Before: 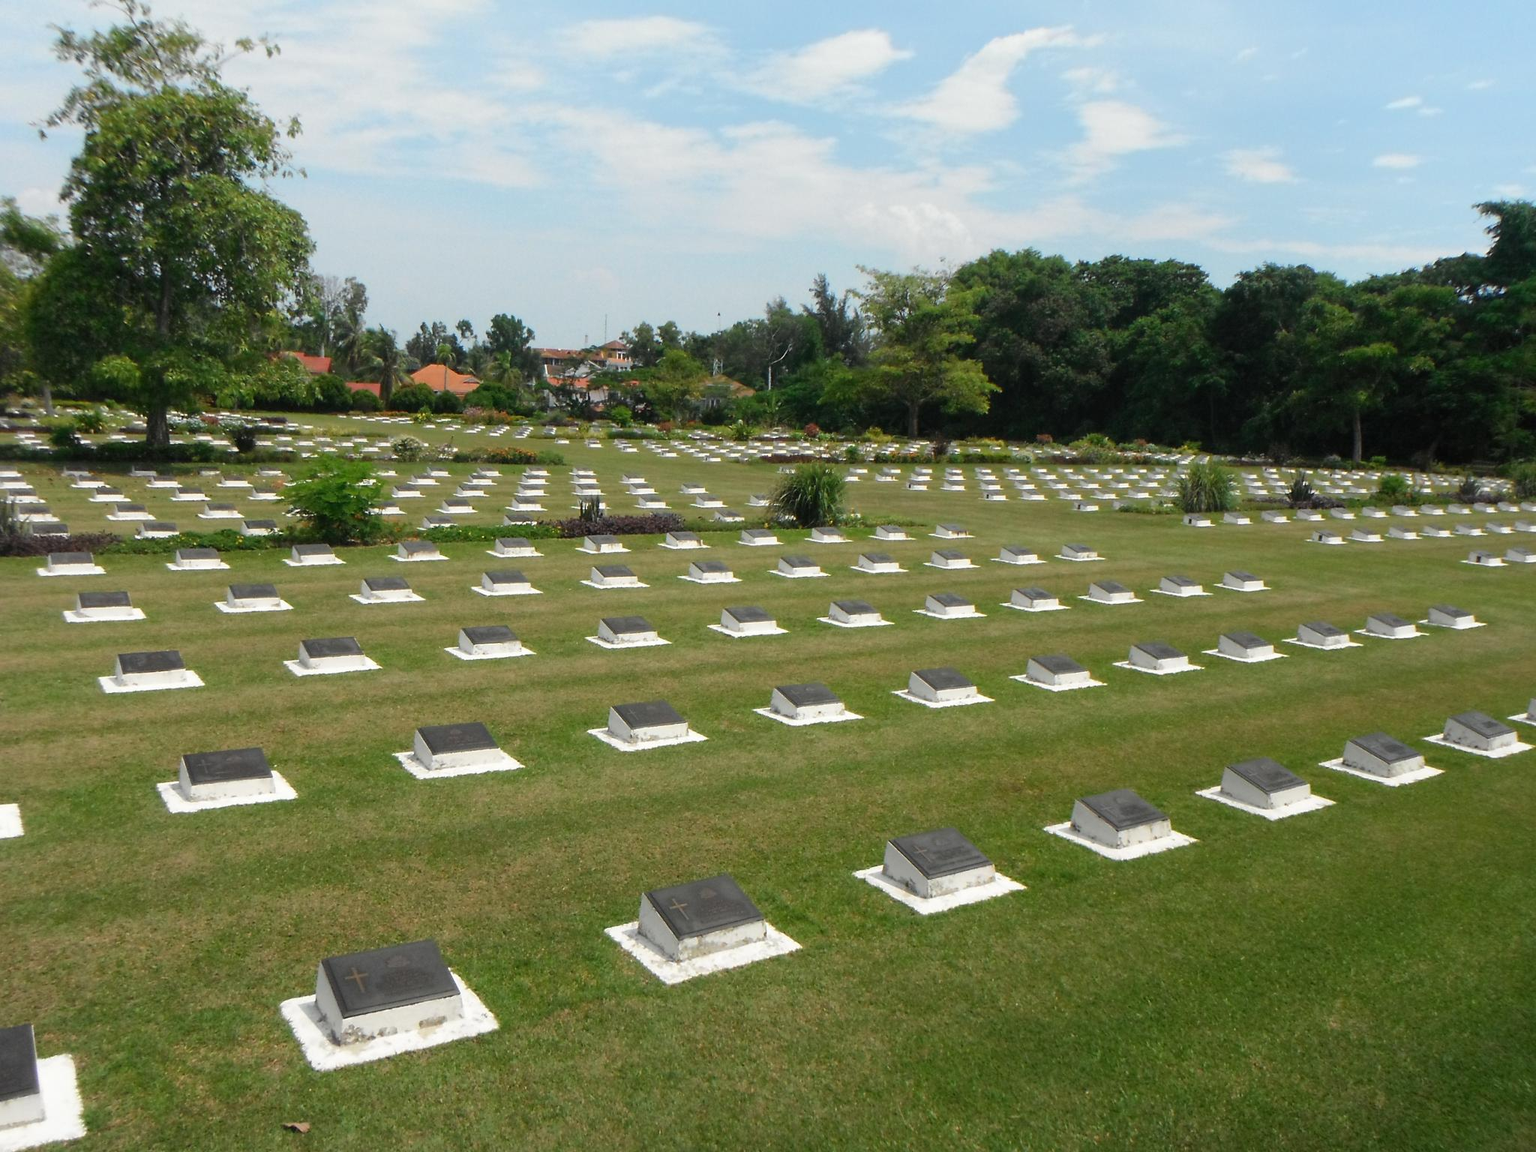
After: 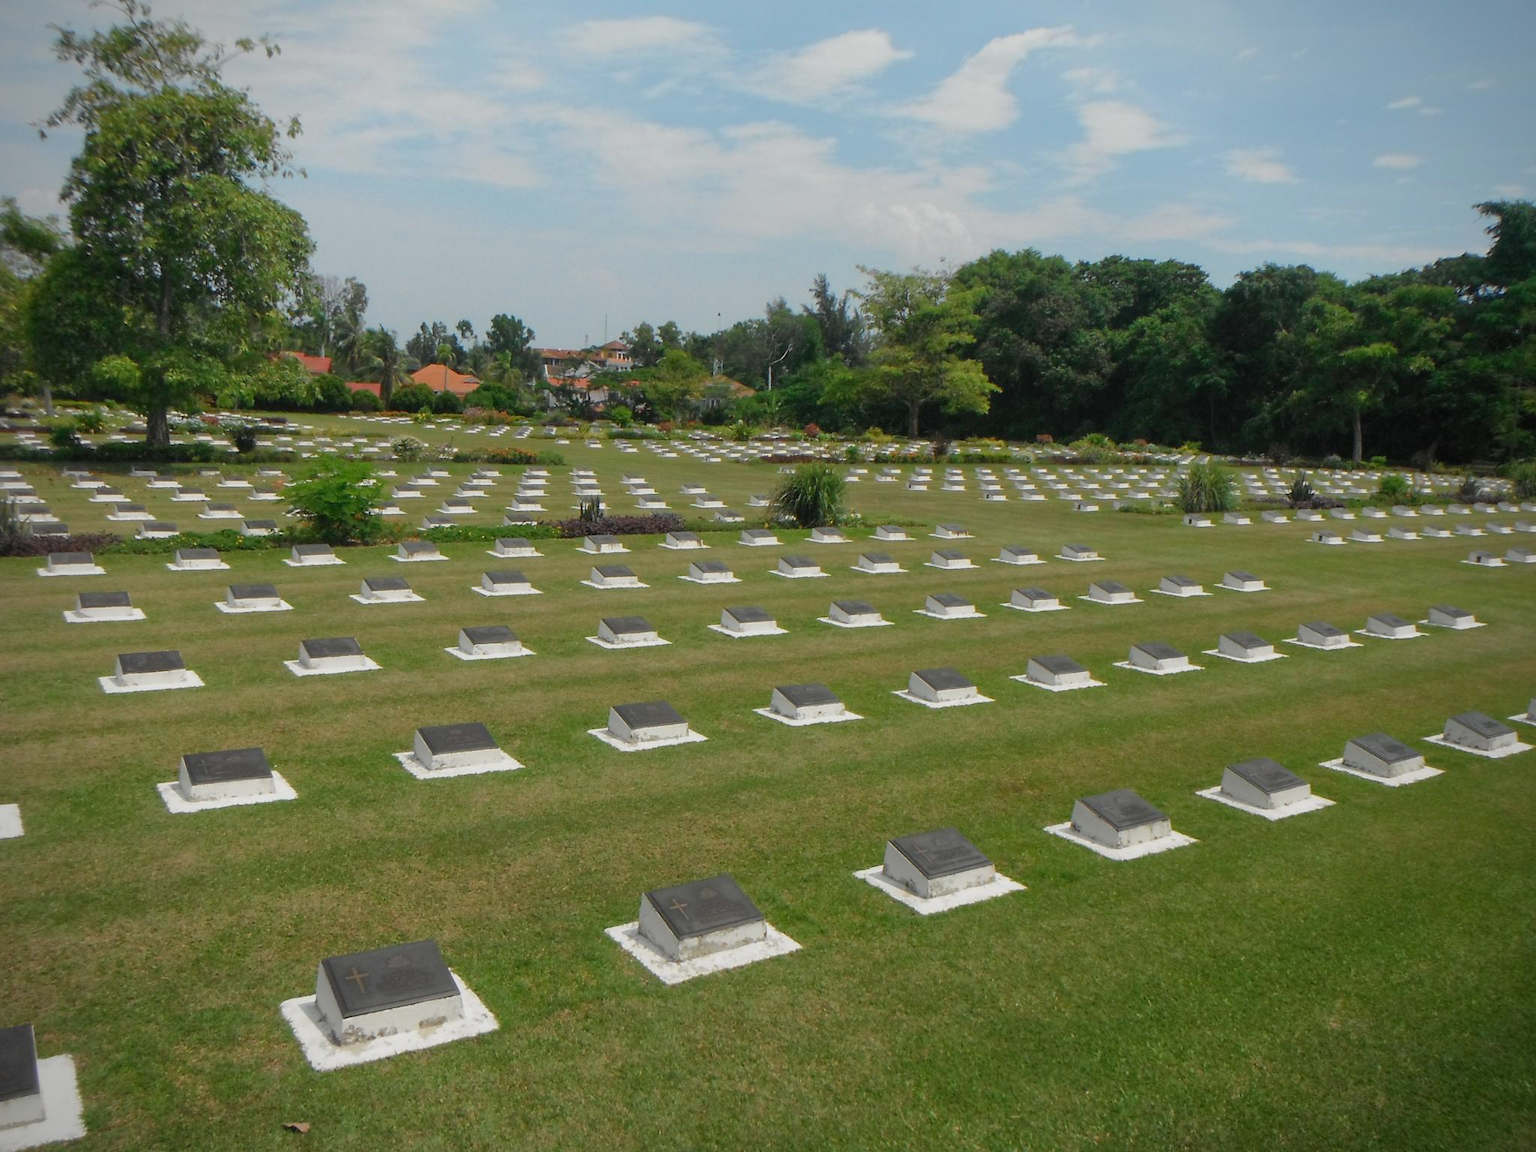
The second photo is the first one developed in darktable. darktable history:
tone equalizer: -8 EV 0.25 EV, -7 EV 0.417 EV, -6 EV 0.417 EV, -5 EV 0.25 EV, -3 EV -0.25 EV, -2 EV -0.417 EV, -1 EV -0.417 EV, +0 EV -0.25 EV, edges refinement/feathering 500, mask exposure compensation -1.57 EV, preserve details guided filter
vignetting: saturation 0, unbound false
